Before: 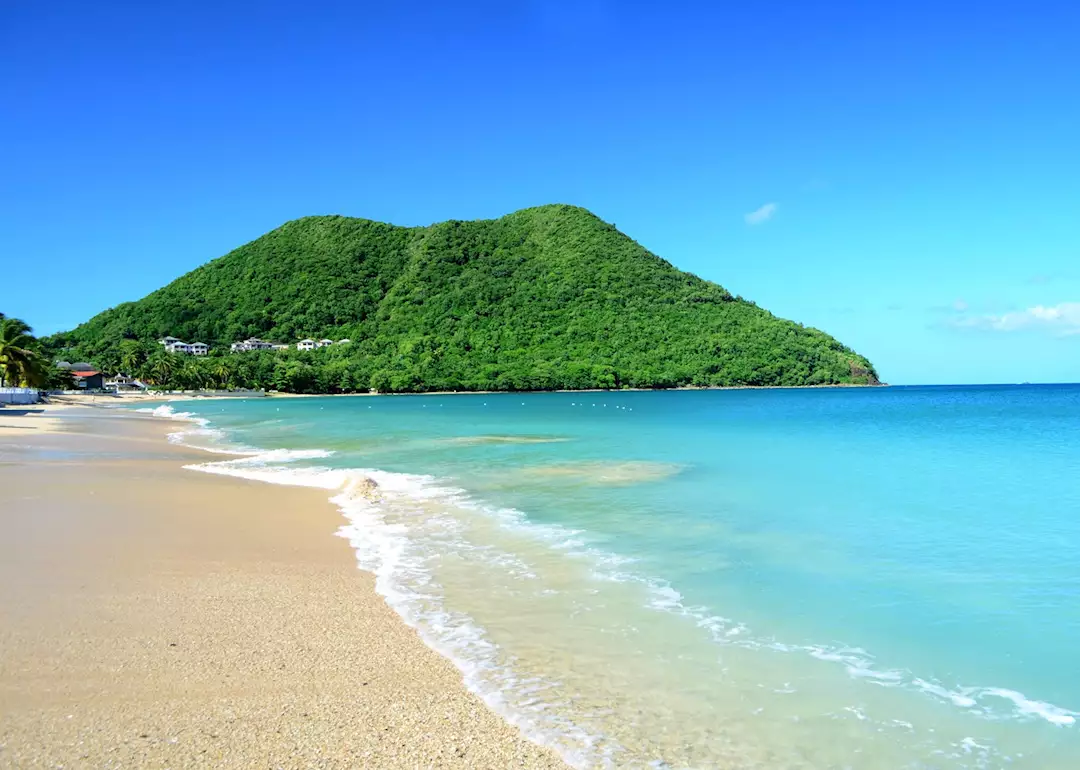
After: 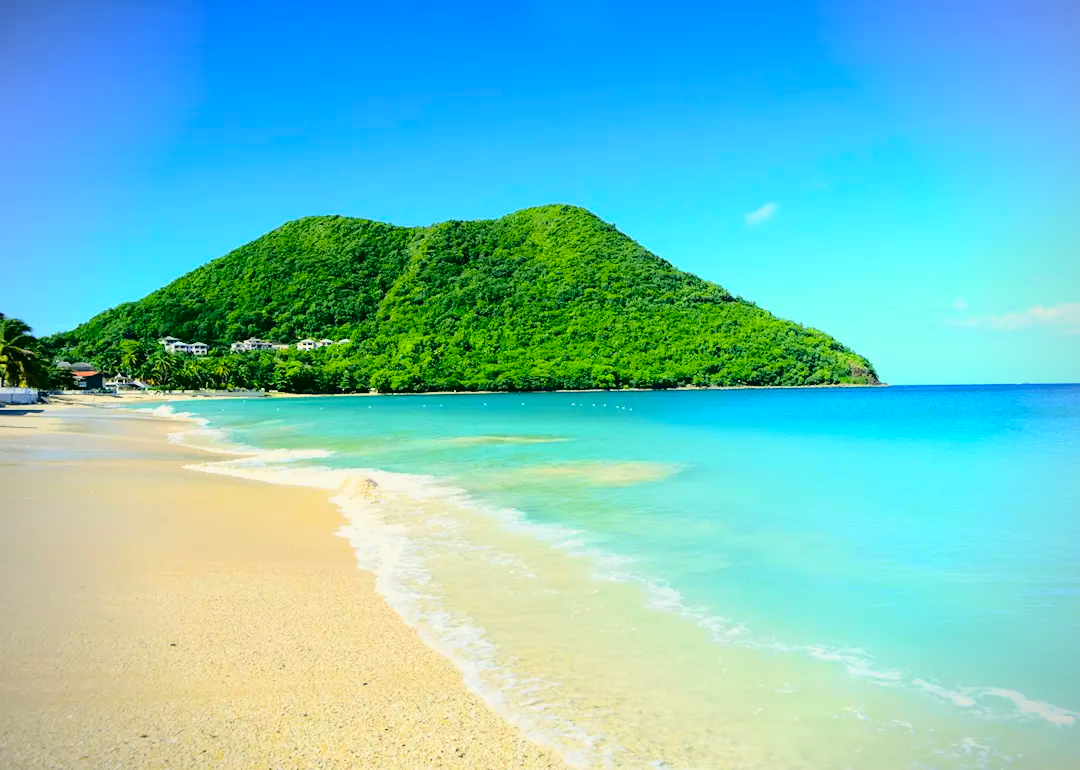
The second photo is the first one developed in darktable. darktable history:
tone curve: curves: ch0 [(0.003, 0.023) (0.071, 0.052) (0.236, 0.197) (0.466, 0.557) (0.644, 0.748) (0.803, 0.88) (0.994, 0.968)]; ch1 [(0, 0) (0.262, 0.227) (0.417, 0.386) (0.469, 0.467) (0.502, 0.498) (0.528, 0.53) (0.573, 0.57) (0.605, 0.621) (0.644, 0.671) (0.686, 0.728) (0.994, 0.987)]; ch2 [(0, 0) (0.262, 0.188) (0.385, 0.353) (0.427, 0.424) (0.495, 0.493) (0.515, 0.534) (0.547, 0.556) (0.589, 0.613) (0.644, 0.748) (1, 1)], color space Lab, independent channels, preserve colors none
color correction: highlights a* -0.482, highlights b* 9.48, shadows a* -9.48, shadows b* 0.803
vignetting: fall-off radius 60.92%
